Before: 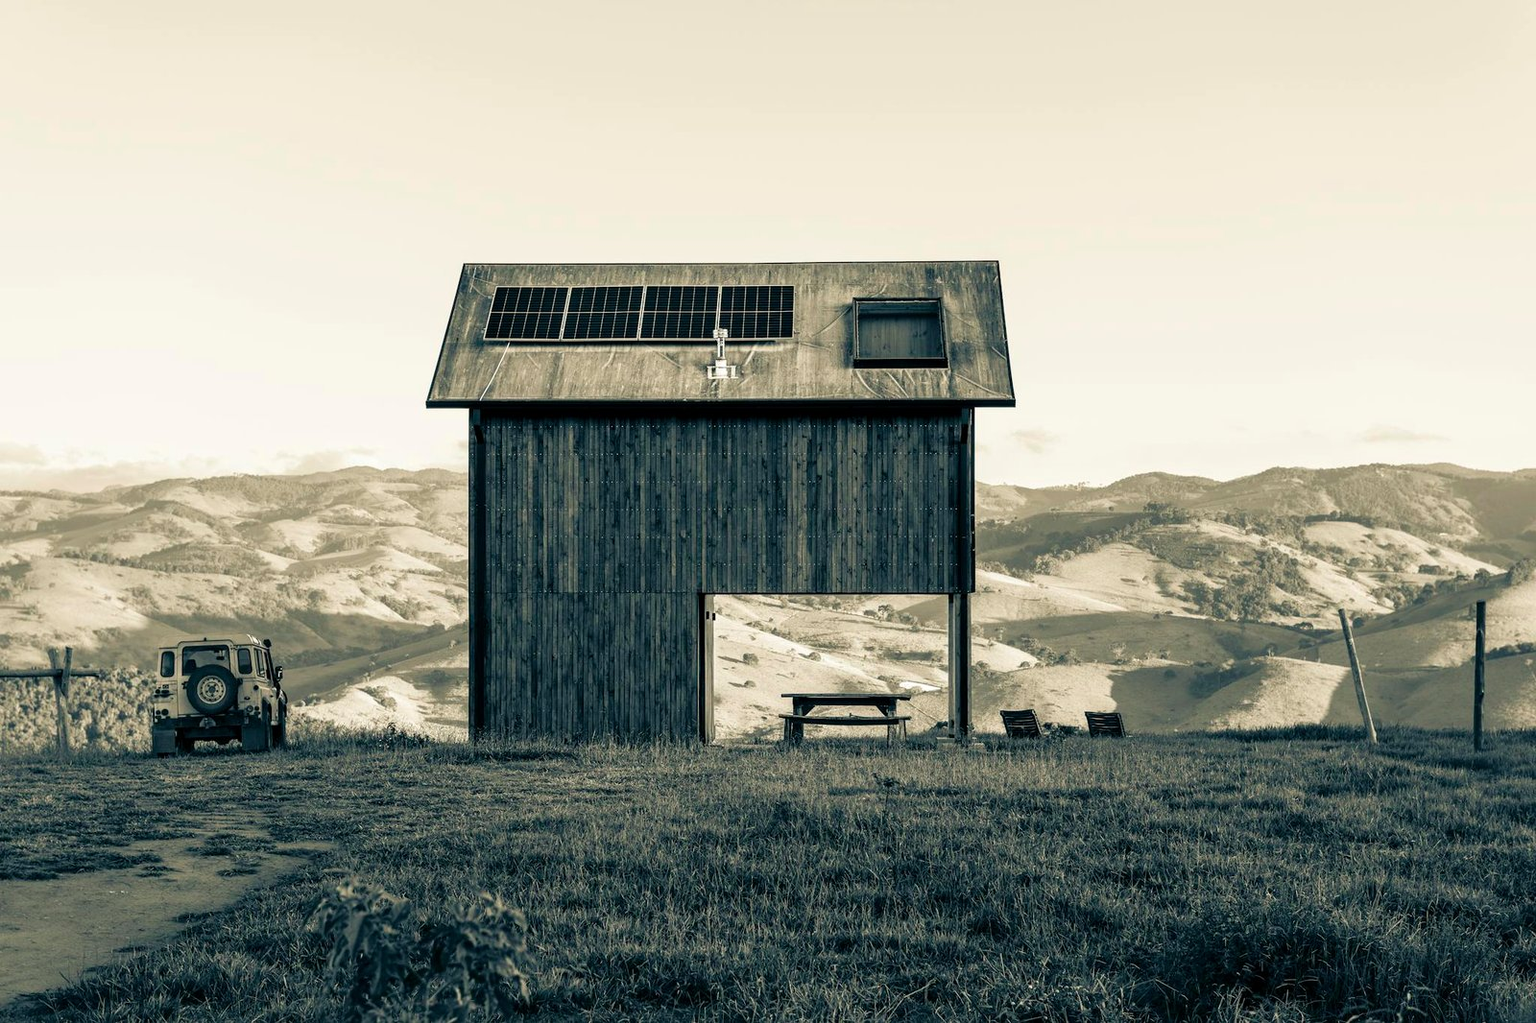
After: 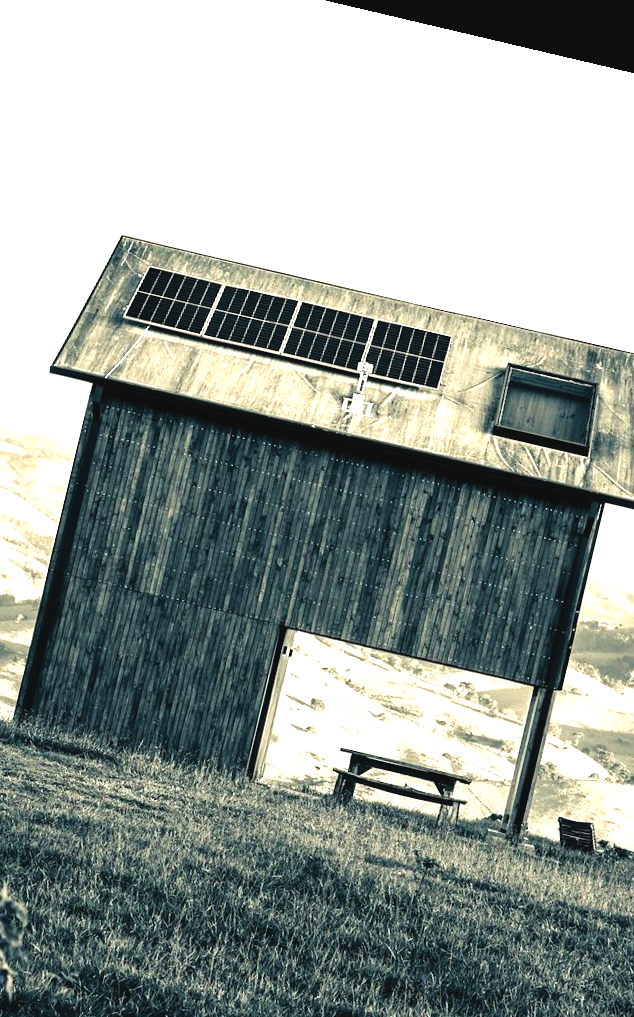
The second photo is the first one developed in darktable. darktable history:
exposure: black level correction -0.005, exposure 0.622 EV, compensate highlight preservation false
rotate and perspective: rotation 13.27°, automatic cropping off
tone equalizer: -8 EV -0.75 EV, -7 EV -0.7 EV, -6 EV -0.6 EV, -5 EV -0.4 EV, -3 EV 0.4 EV, -2 EV 0.6 EV, -1 EV 0.7 EV, +0 EV 0.75 EV, edges refinement/feathering 500, mask exposure compensation -1.57 EV, preserve details no
crop and rotate: left 29.476%, top 10.214%, right 35.32%, bottom 17.333%
